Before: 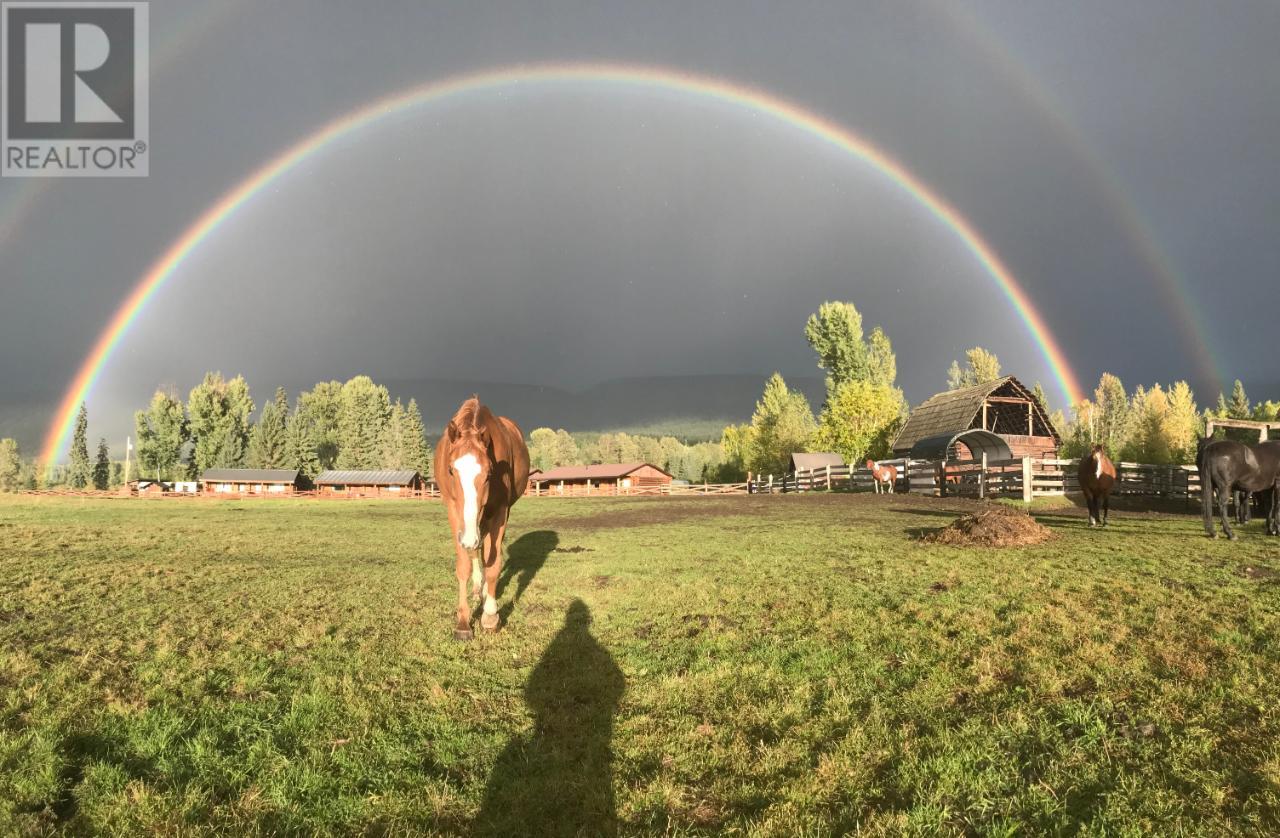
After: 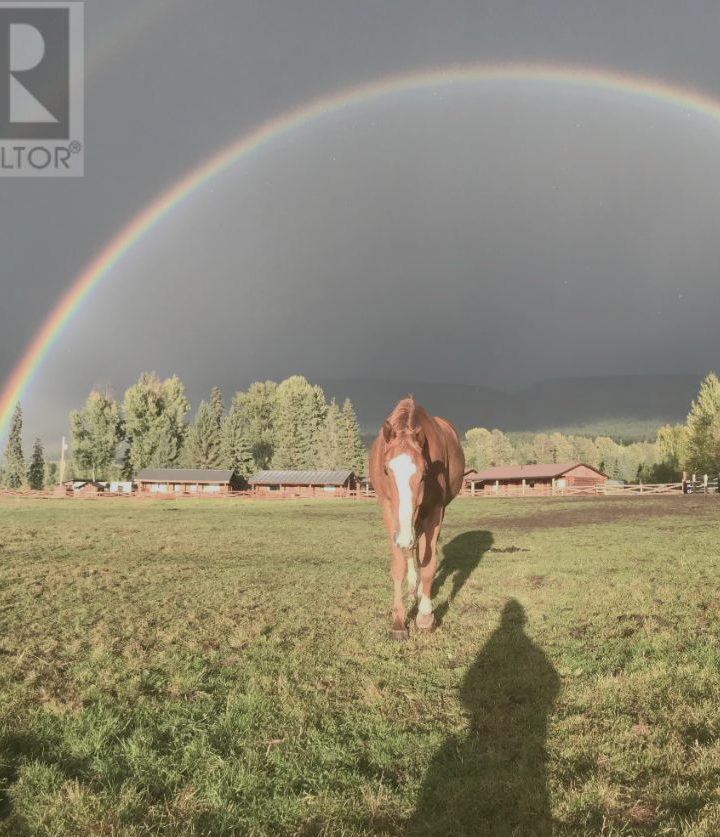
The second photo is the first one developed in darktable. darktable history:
color balance rgb: perceptual saturation grading › global saturation -27.94%, hue shift -2.27°, contrast -21.26%
crop: left 5.114%, right 38.589%
